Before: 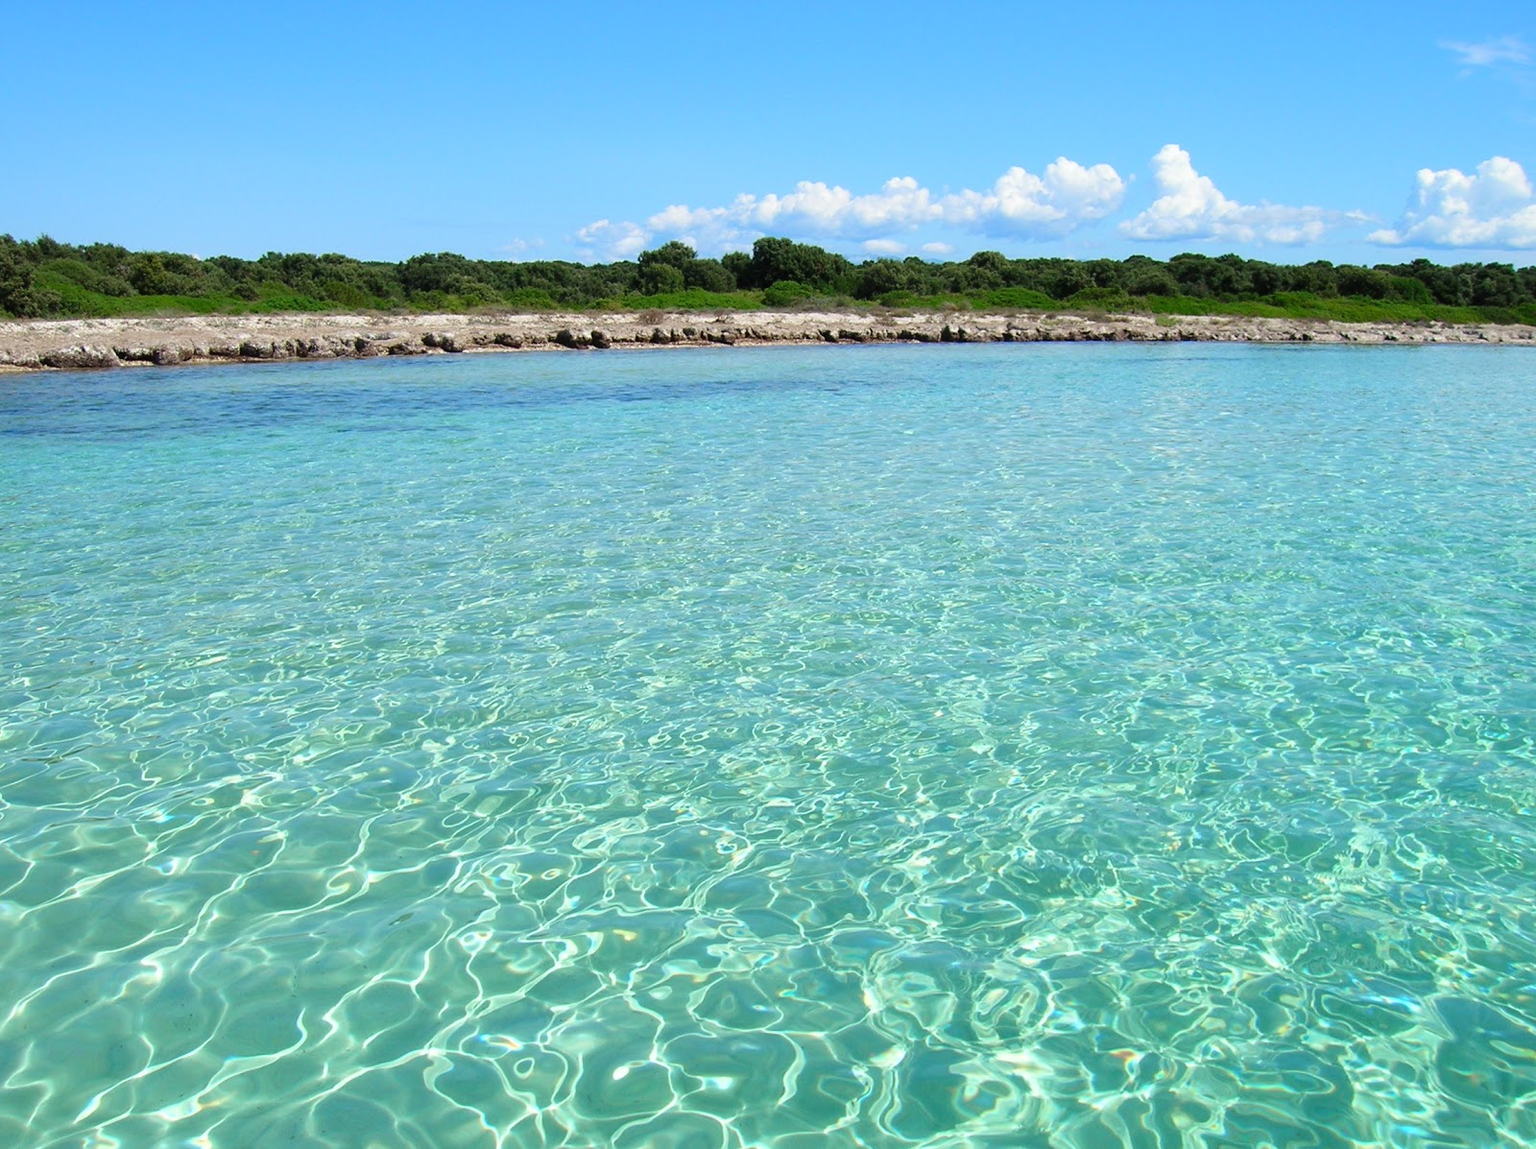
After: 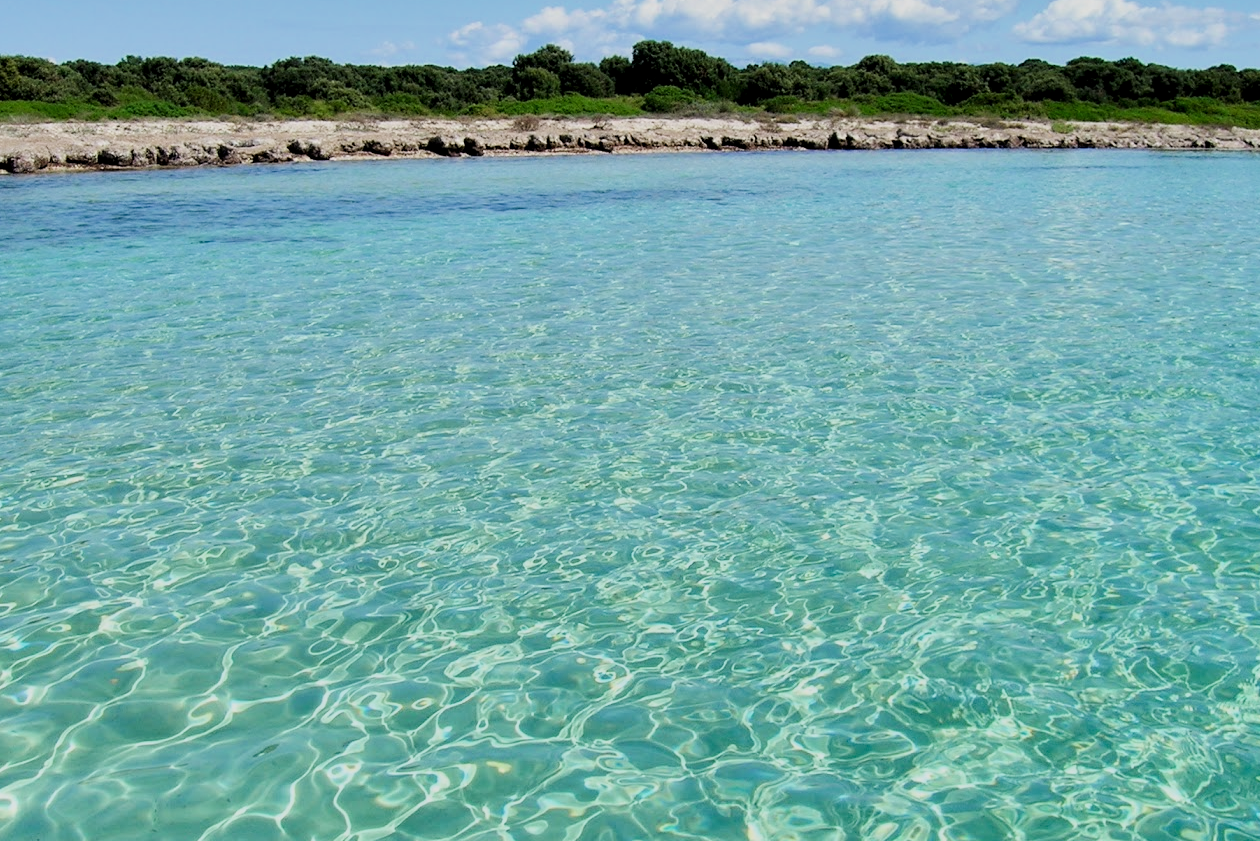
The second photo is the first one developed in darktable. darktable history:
tone equalizer: -8 EV -0.444 EV, -7 EV -0.413 EV, -6 EV -0.343 EV, -5 EV -0.226 EV, -3 EV 0.19 EV, -2 EV 0.351 EV, -1 EV 0.393 EV, +0 EV 0.393 EV, edges refinement/feathering 500, mask exposure compensation -1.57 EV, preserve details no
filmic rgb: black relative exposure -7.65 EV, white relative exposure 4.56 EV, hardness 3.61
local contrast: highlights 104%, shadows 101%, detail 120%, midtone range 0.2
shadows and highlights: low approximation 0.01, soften with gaussian
crop: left 9.558%, top 17.369%, right 10.977%, bottom 12.327%
